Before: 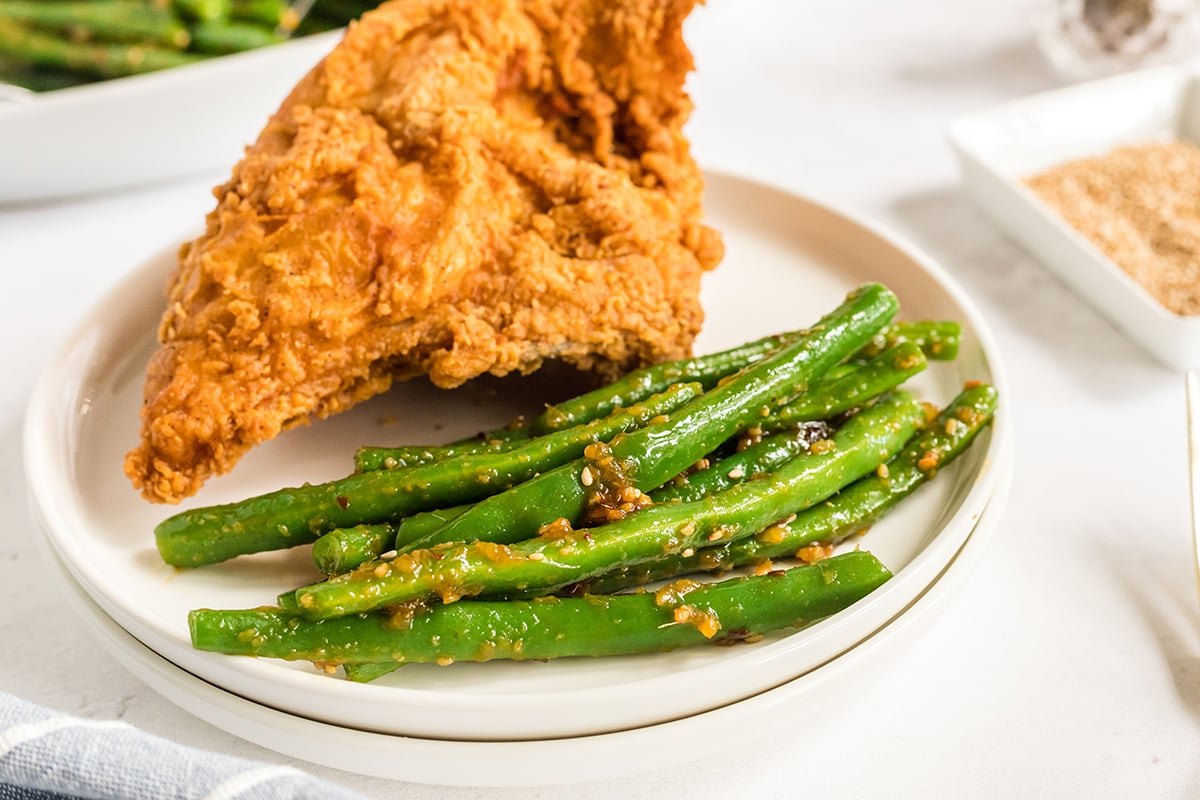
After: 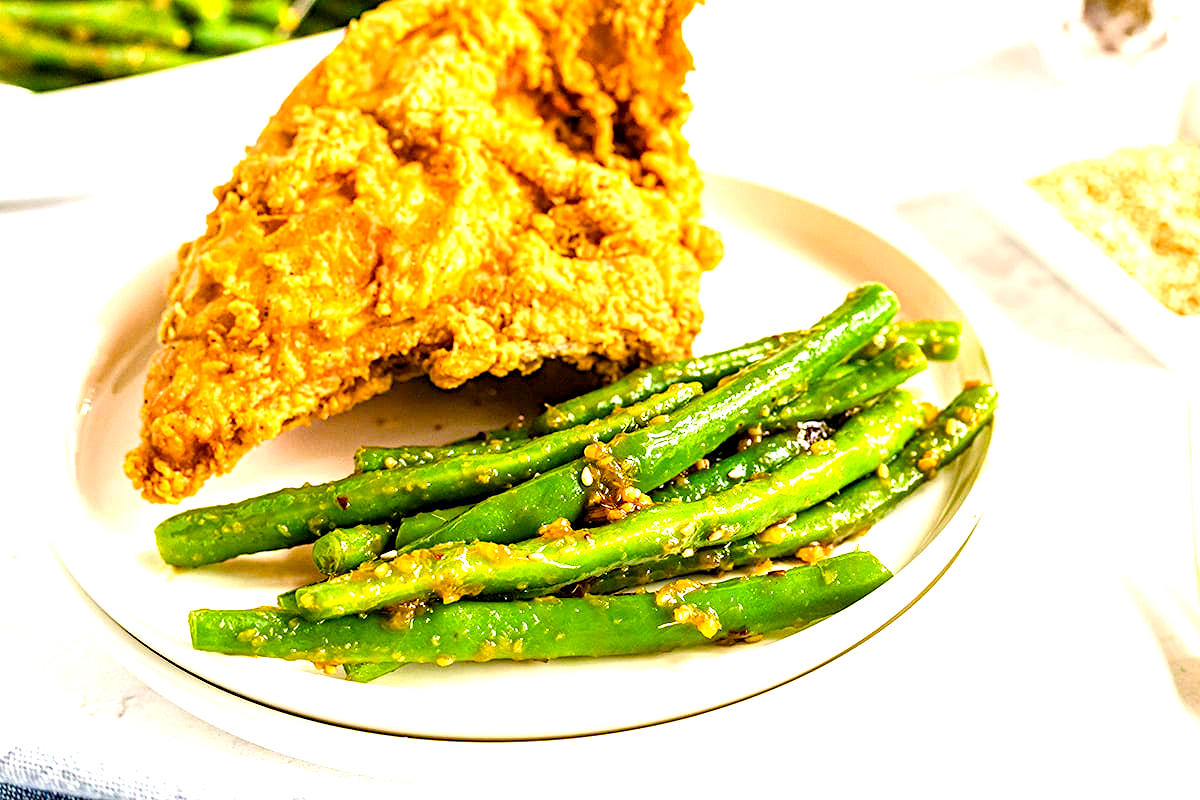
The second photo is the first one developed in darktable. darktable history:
diffuse or sharpen "sharpen demosaicing: AA filter": edge sensitivity 1, 1st order anisotropy 100%, 2nd order anisotropy 100%, 3rd order anisotropy 100%, 4th order anisotropy 100%, 1st order speed -25%, 2nd order speed -25%, 3rd order speed -25%, 4th order speed -25%
contrast equalizer: octaves 7, y [[0.6 ×6], [0.55 ×6], [0 ×6], [0 ×6], [0 ×6]], mix 0.3
haze removal: adaptive false
color balance rgb "light contrast": perceptual brilliance grading › highlights 10%, perceptual brilliance grading › mid-tones 5%, perceptual brilliance grading › shadows -10%
color balance rgb: perceptual saturation grading › global saturation 20%, perceptual saturation grading › highlights -25%, perceptual saturation grading › shadows 50.52%, global vibrance 40.24%
exposure: black level correction 0, exposure 1 EV, compensate exposure bias true, compensate highlight preservation false
